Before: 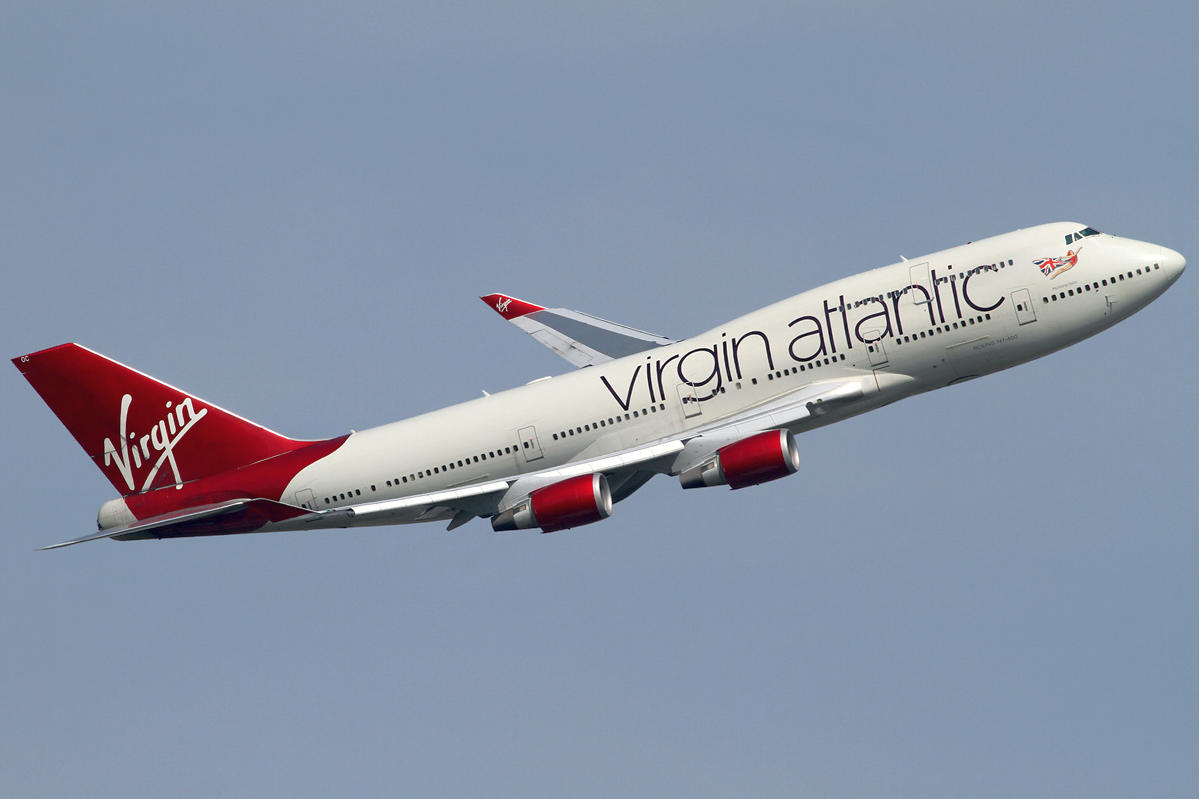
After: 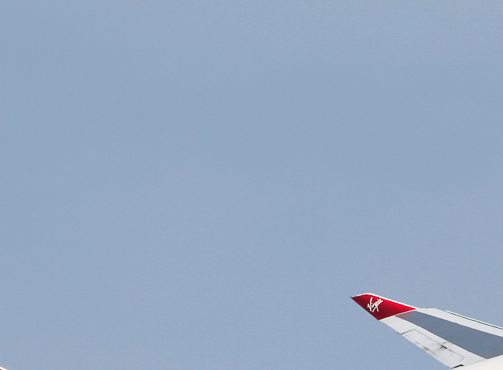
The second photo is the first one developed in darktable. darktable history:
tone curve: curves: ch0 [(0, 0) (0.003, 0.045) (0.011, 0.051) (0.025, 0.057) (0.044, 0.074) (0.069, 0.096) (0.1, 0.125) (0.136, 0.16) (0.177, 0.201) (0.224, 0.242) (0.277, 0.299) (0.335, 0.362) (0.399, 0.432) (0.468, 0.512) (0.543, 0.601) (0.623, 0.691) (0.709, 0.786) (0.801, 0.876) (0.898, 0.927) (1, 1)], preserve colors none
crop and rotate: left 10.817%, top 0.062%, right 47.194%, bottom 53.626%
